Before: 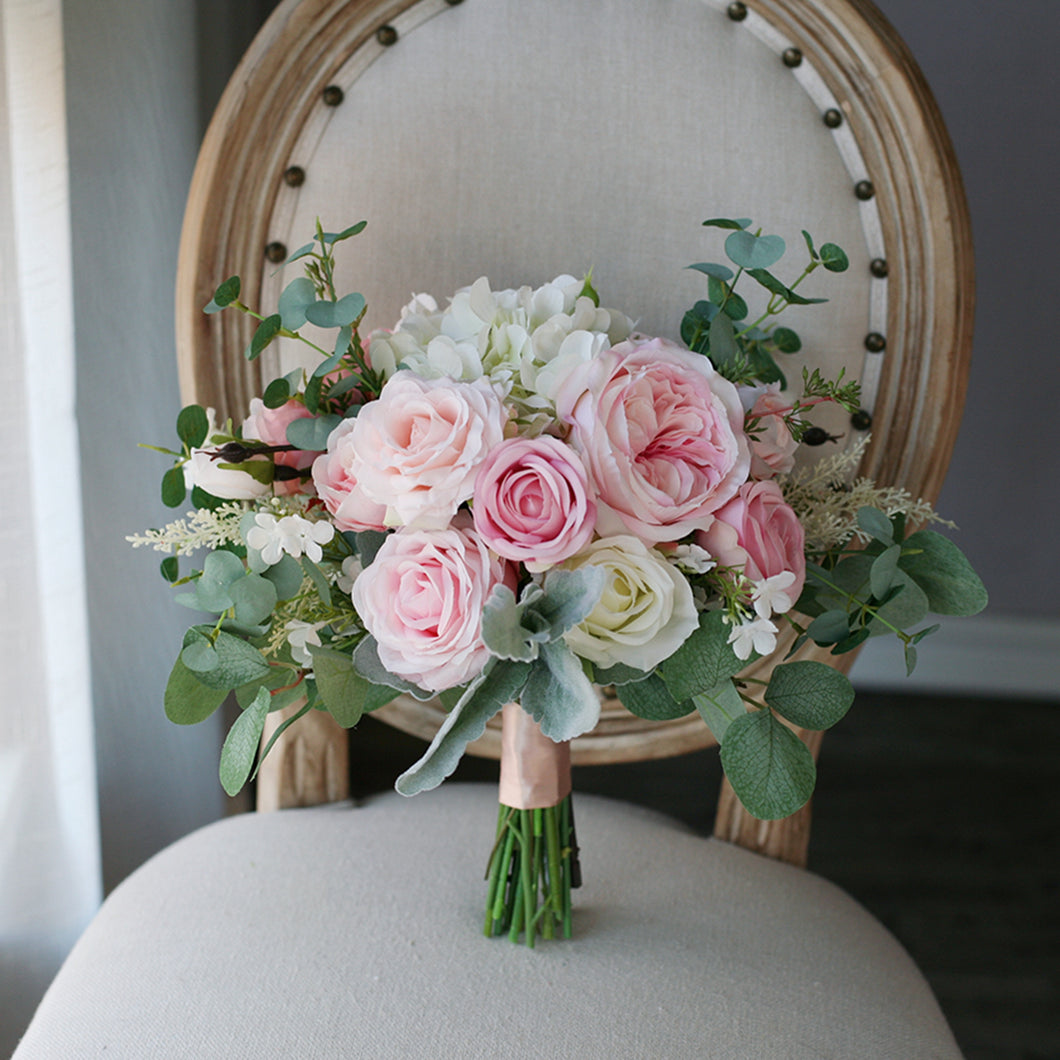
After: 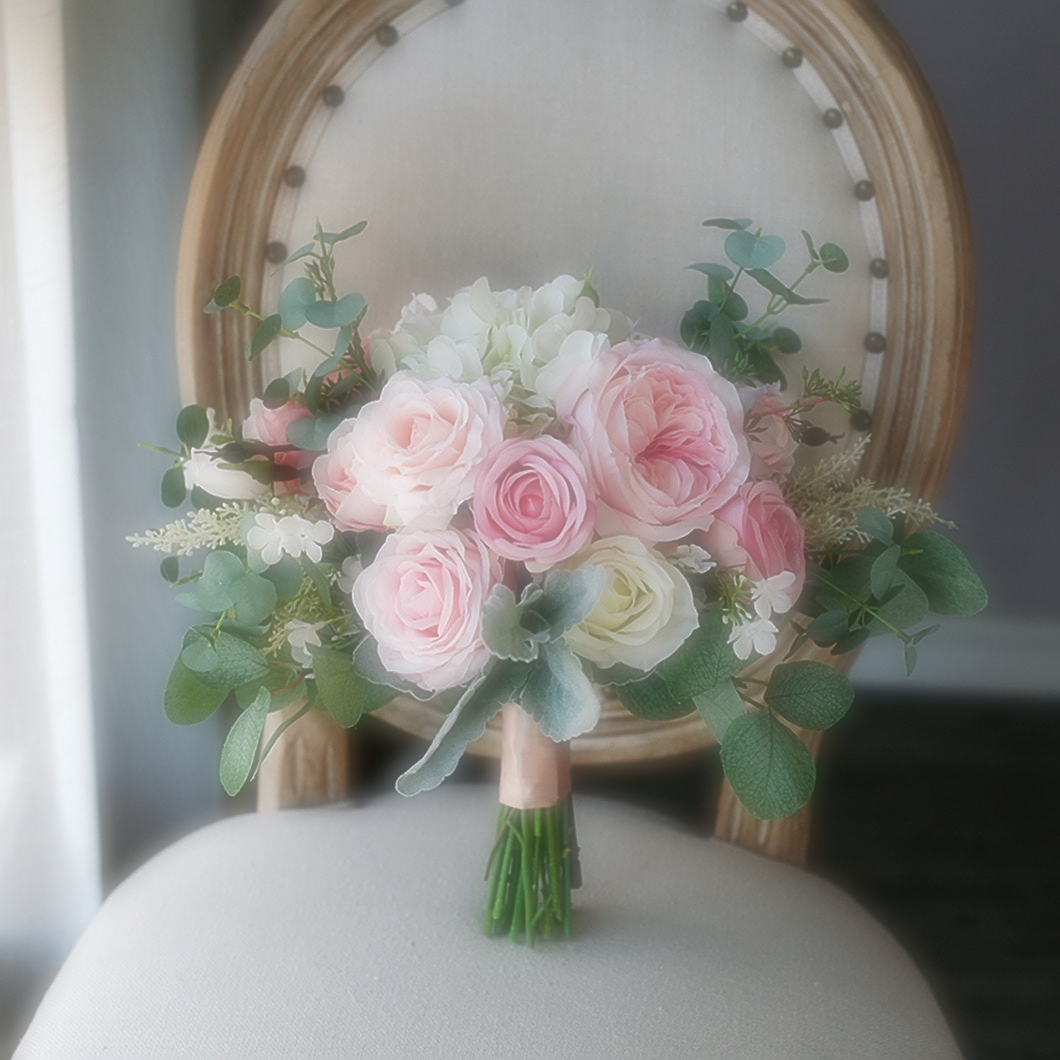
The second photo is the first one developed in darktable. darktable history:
soften: on, module defaults
sharpen: on, module defaults
